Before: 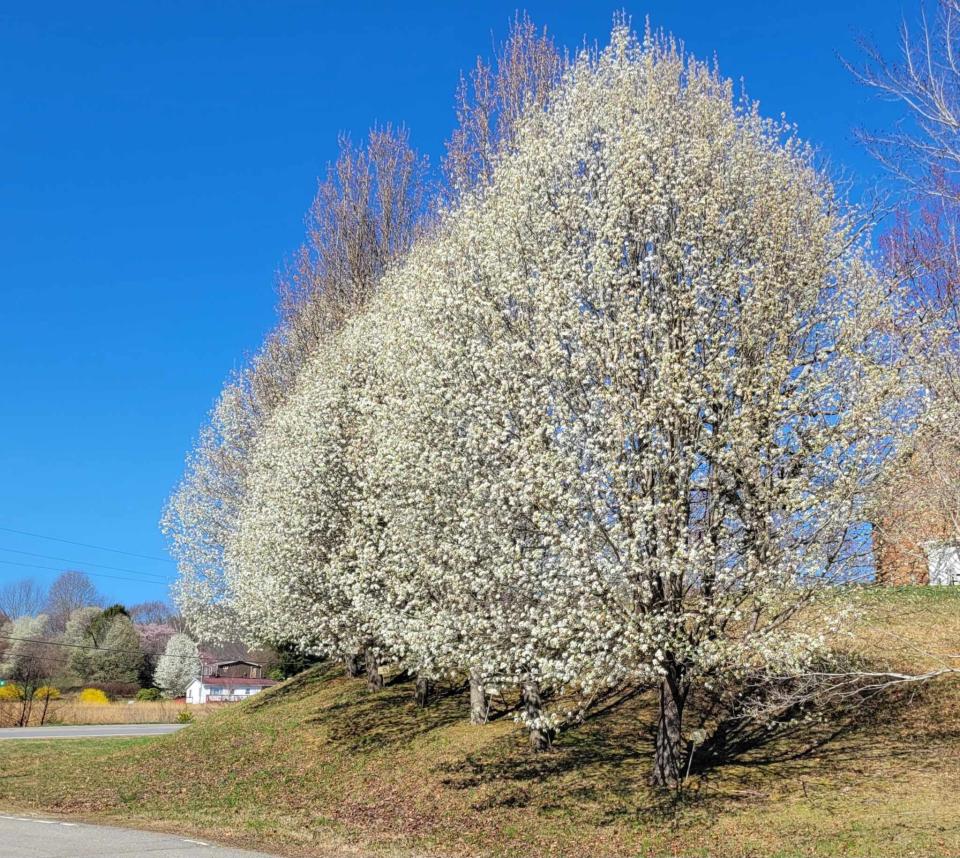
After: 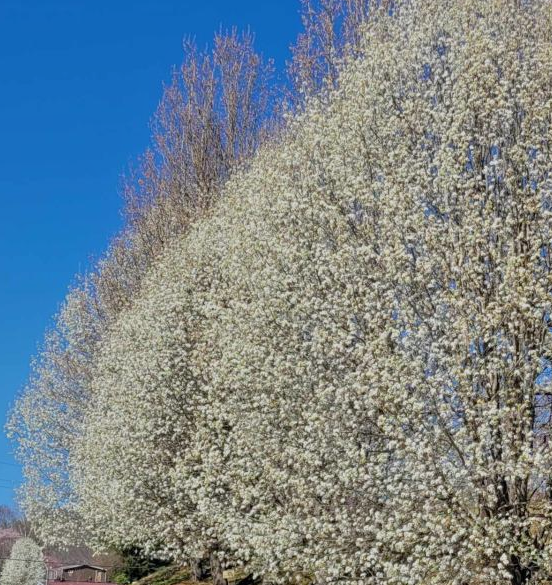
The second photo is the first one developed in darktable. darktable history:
crop: left 16.227%, top 11.257%, right 26.198%, bottom 20.447%
tone equalizer: -8 EV -0.002 EV, -7 EV 0.005 EV, -6 EV -0.043 EV, -5 EV 0.018 EV, -4 EV -0.019 EV, -3 EV 0.011 EV, -2 EV -0.086 EV, -1 EV -0.317 EV, +0 EV -0.611 EV
